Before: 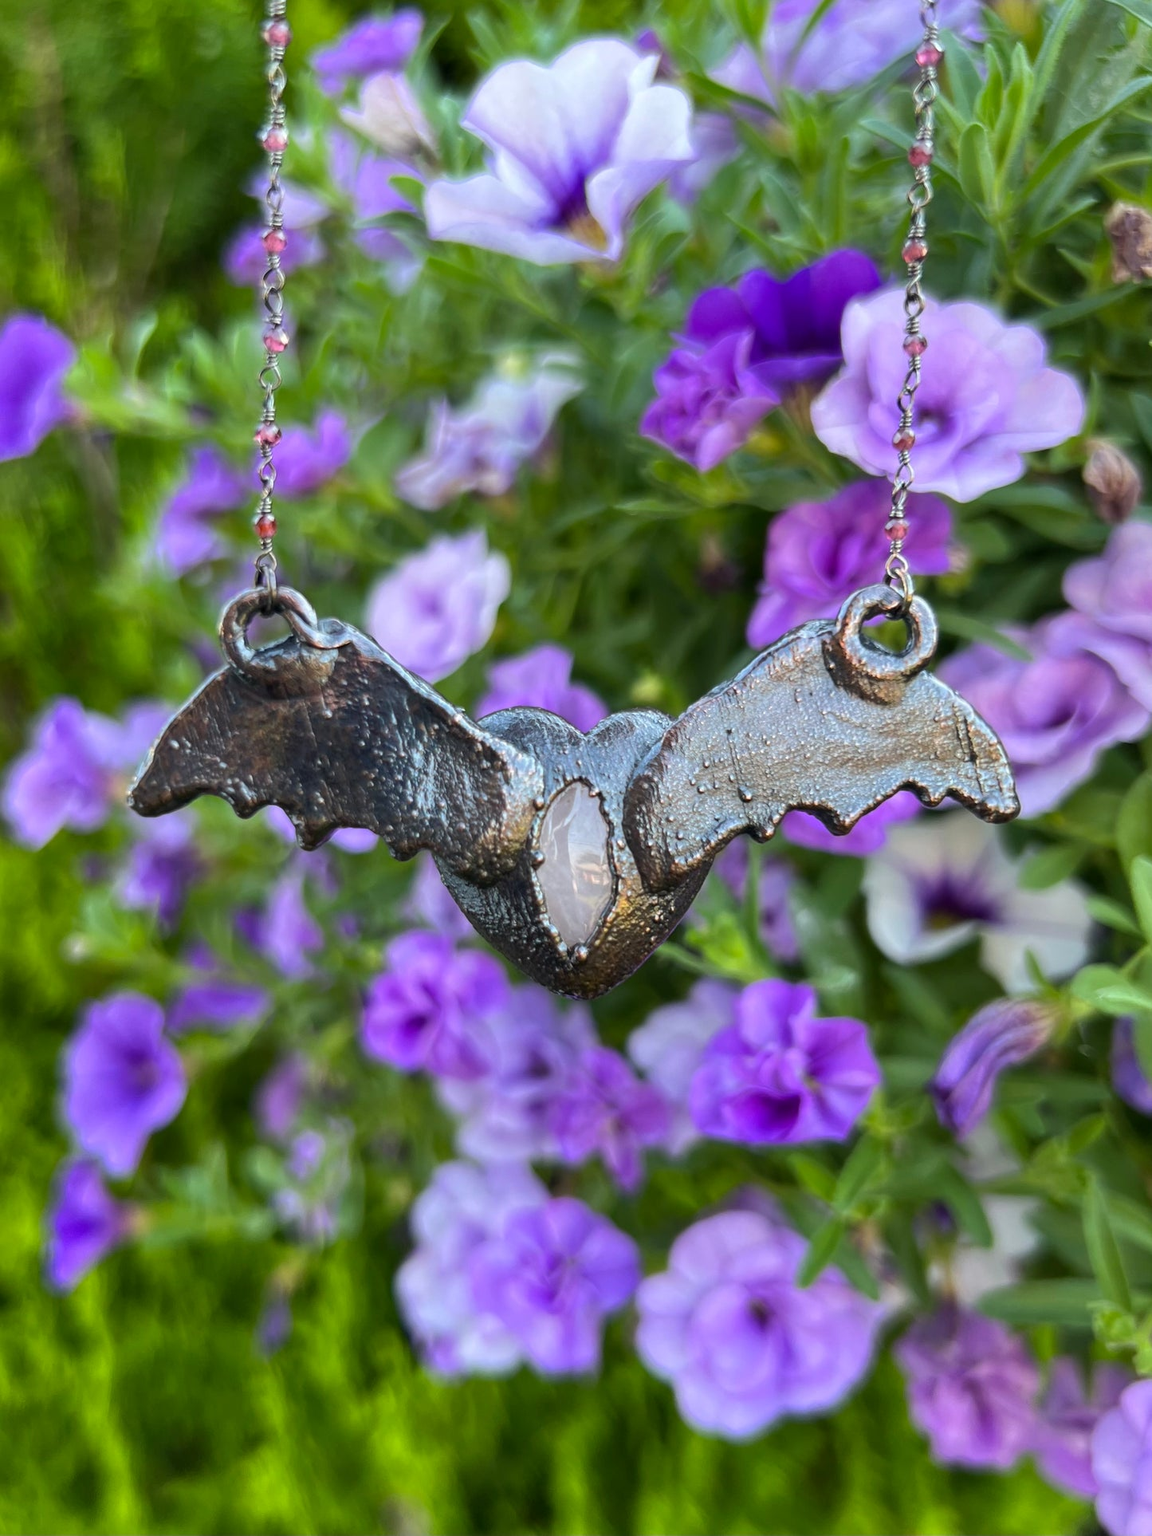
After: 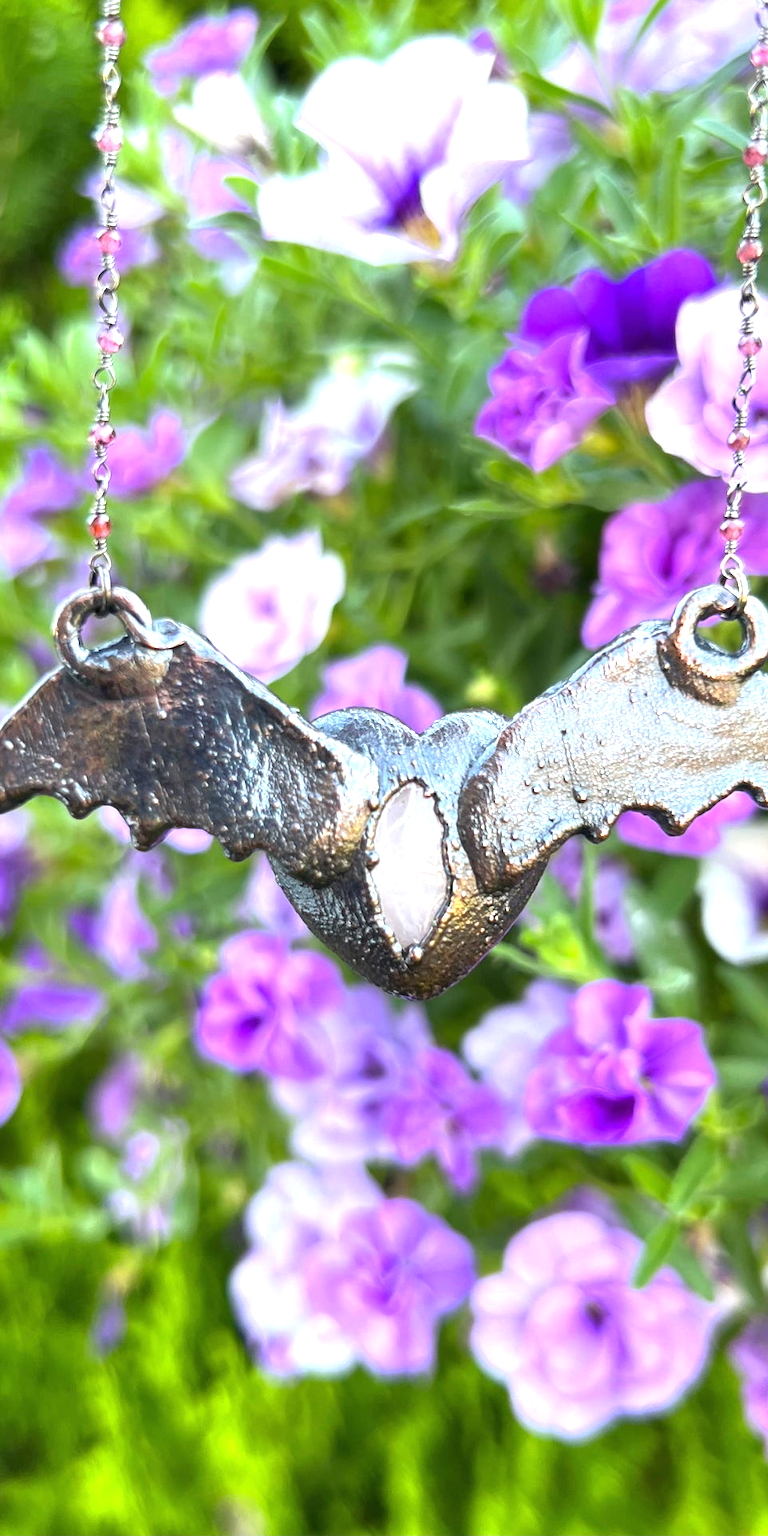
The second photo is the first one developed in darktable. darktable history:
exposure: black level correction 0, exposure 1.2 EV, compensate exposure bias true, compensate highlight preservation false
crop and rotate: left 14.436%, right 18.898%
